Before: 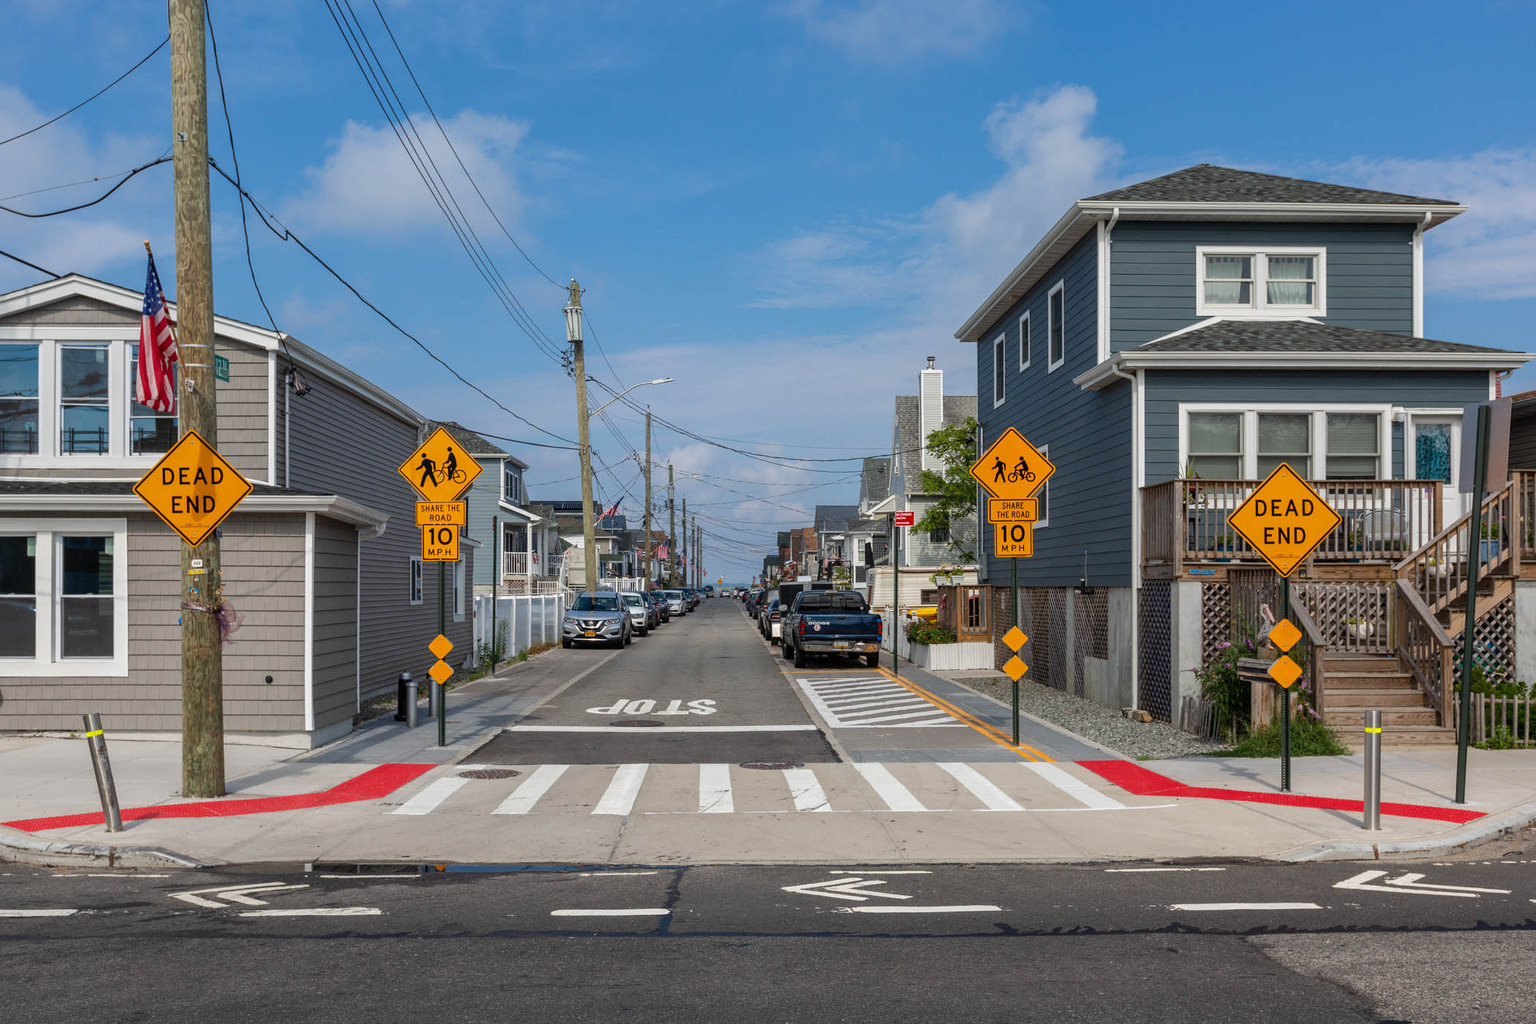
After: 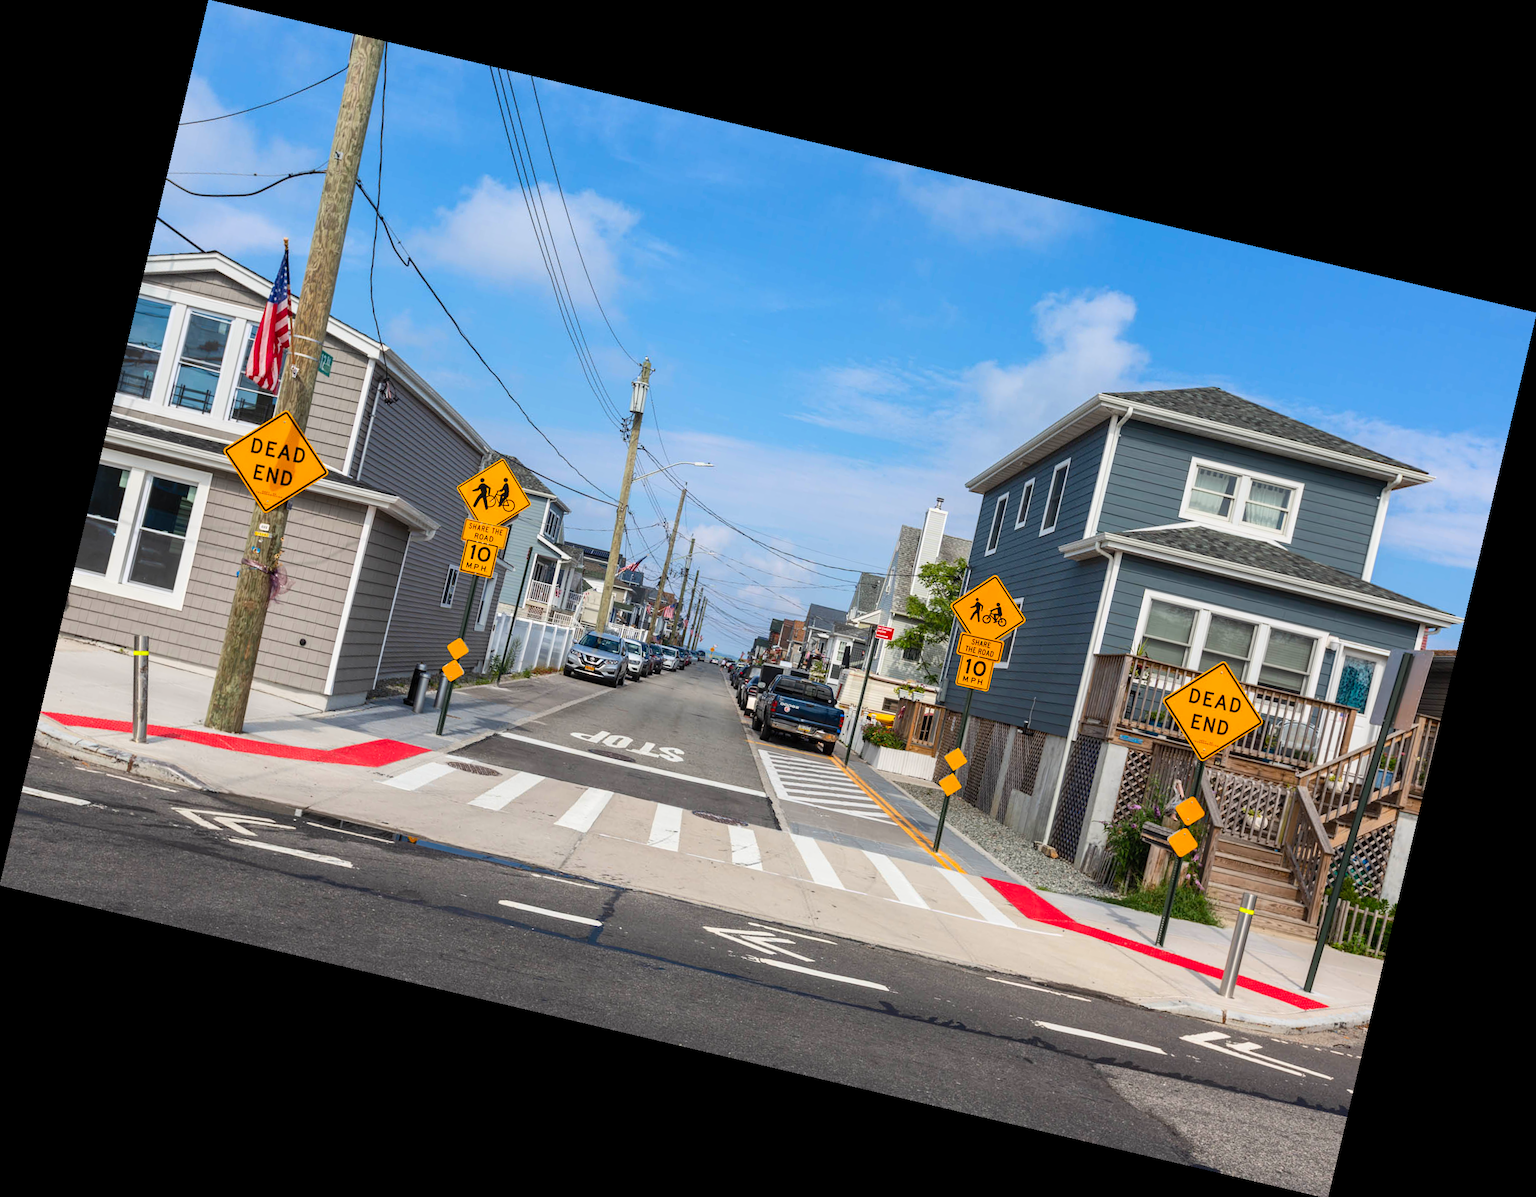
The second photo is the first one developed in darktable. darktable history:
rotate and perspective: rotation 13.27°, automatic cropping off
contrast brightness saturation: contrast 0.2, brightness 0.16, saturation 0.22
